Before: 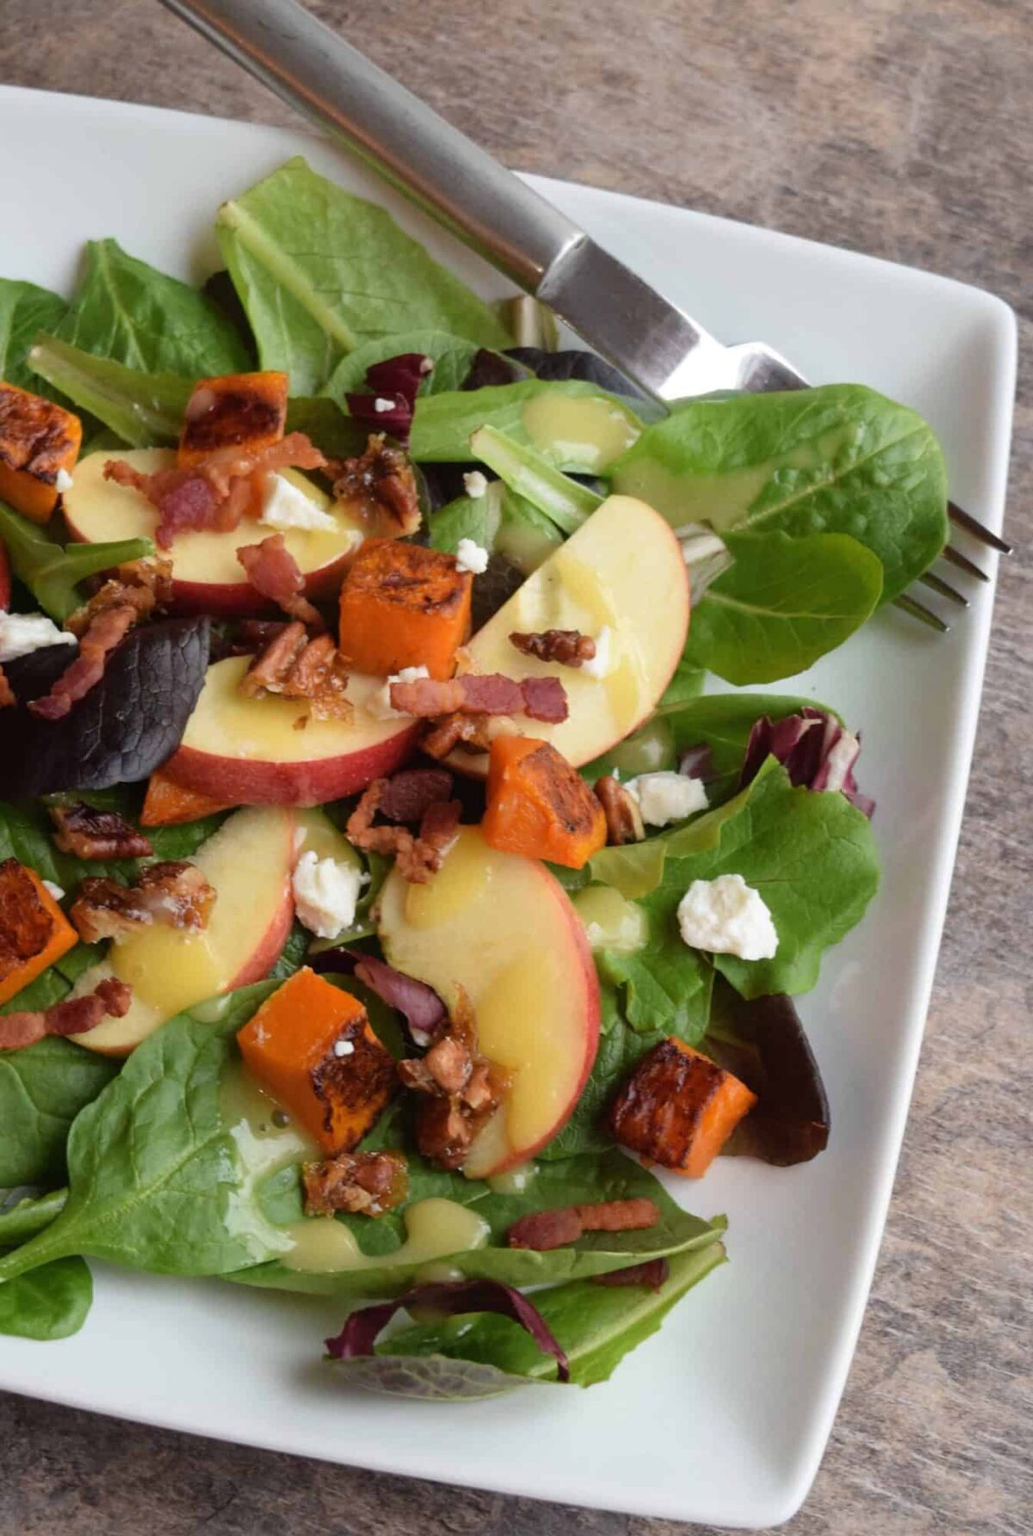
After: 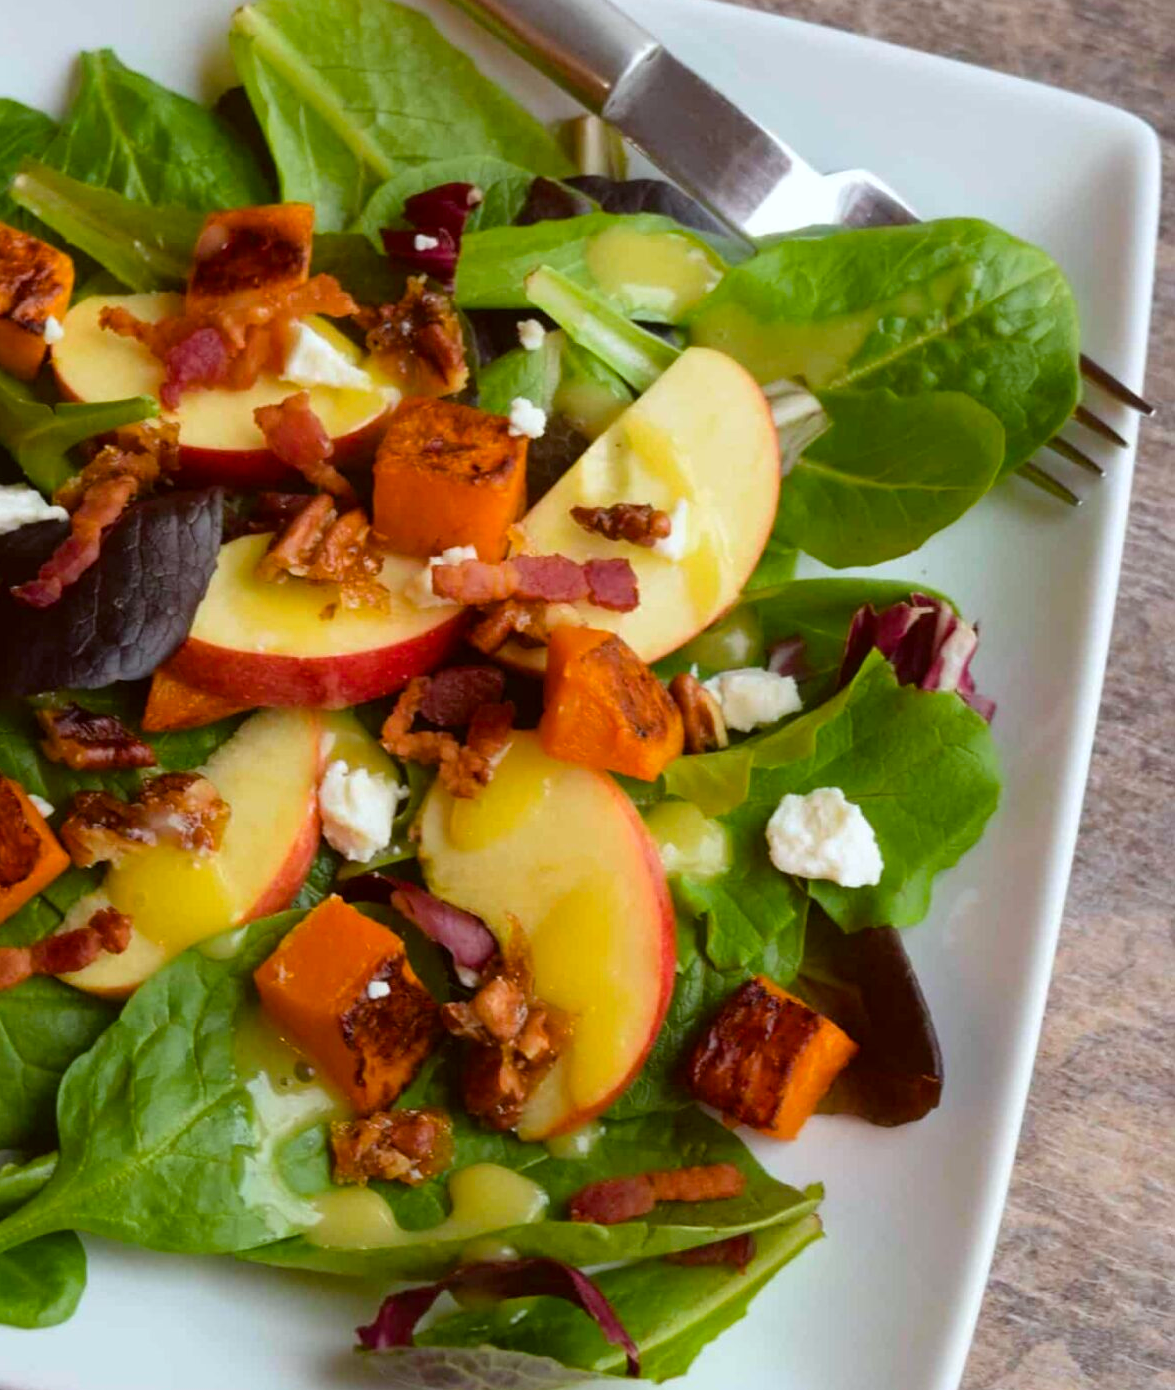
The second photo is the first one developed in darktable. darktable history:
color balance rgb: perceptual saturation grading › global saturation 30%, global vibrance 20%
crop and rotate: left 1.814%, top 12.818%, right 0.25%, bottom 9.225%
color correction: highlights a* -3.28, highlights b* -6.24, shadows a* 3.1, shadows b* 5.19
white balance: red 1.009, blue 0.985
